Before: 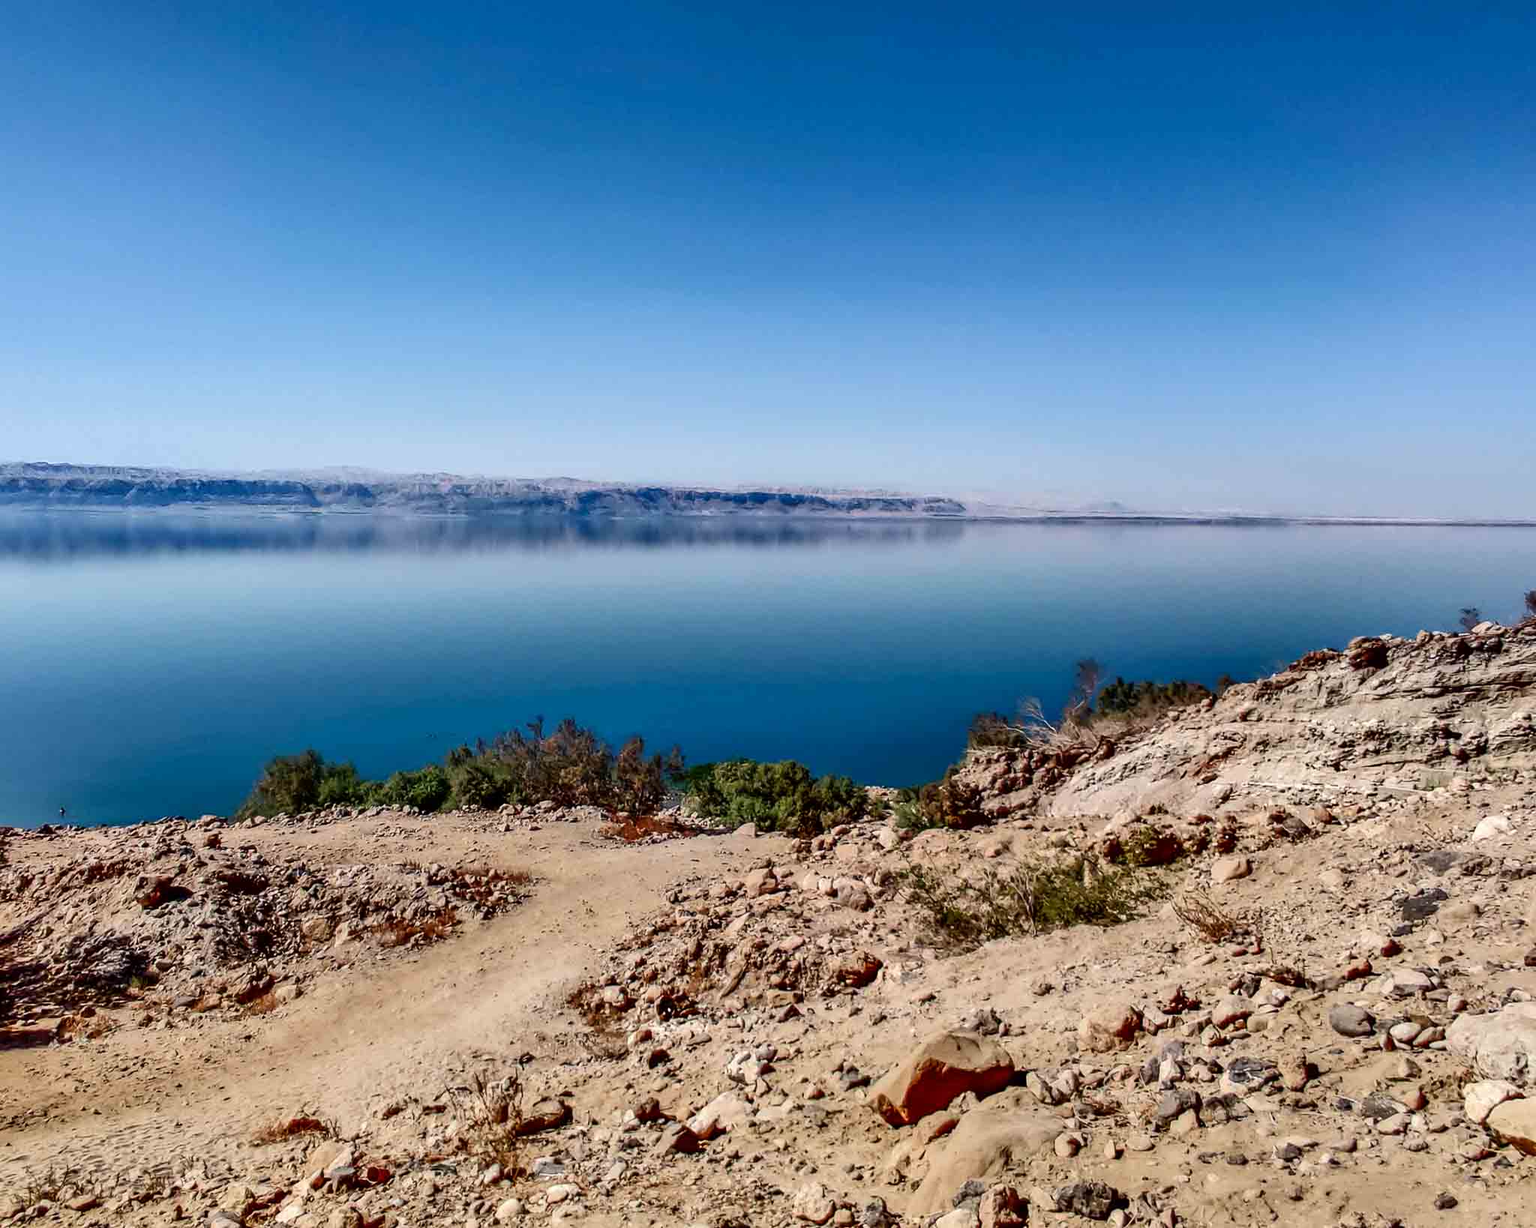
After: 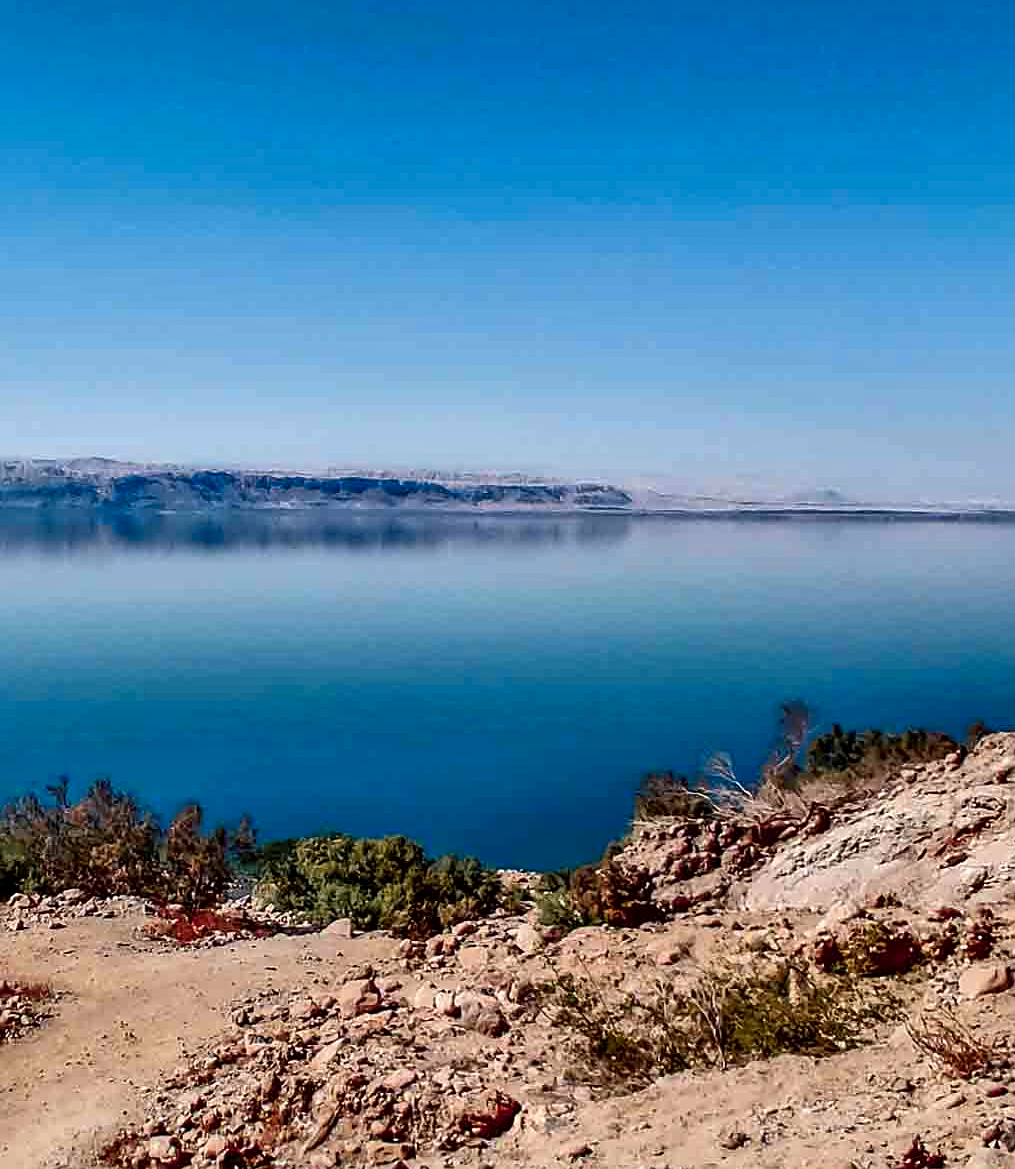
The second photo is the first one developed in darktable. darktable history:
crop: left 32.075%, top 10.976%, right 18.355%, bottom 17.596%
sharpen: on, module defaults
local contrast: mode bilateral grid, contrast 20, coarseness 50, detail 120%, midtone range 0.2
color zones: curves: ch1 [(0.263, 0.53) (0.376, 0.287) (0.487, 0.512) (0.748, 0.547) (1, 0.513)]; ch2 [(0.262, 0.45) (0.751, 0.477)], mix 31.98%
shadows and highlights: shadows 43.71, white point adjustment -1.46, soften with gaussian
